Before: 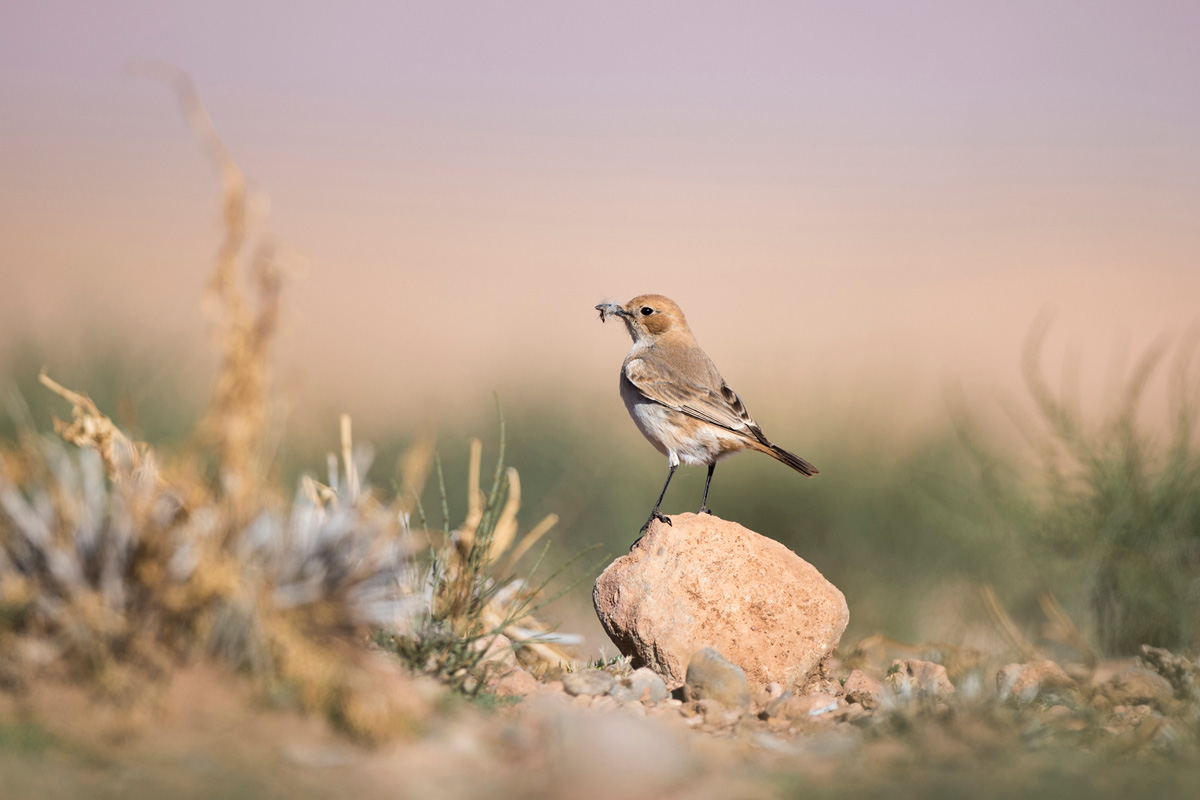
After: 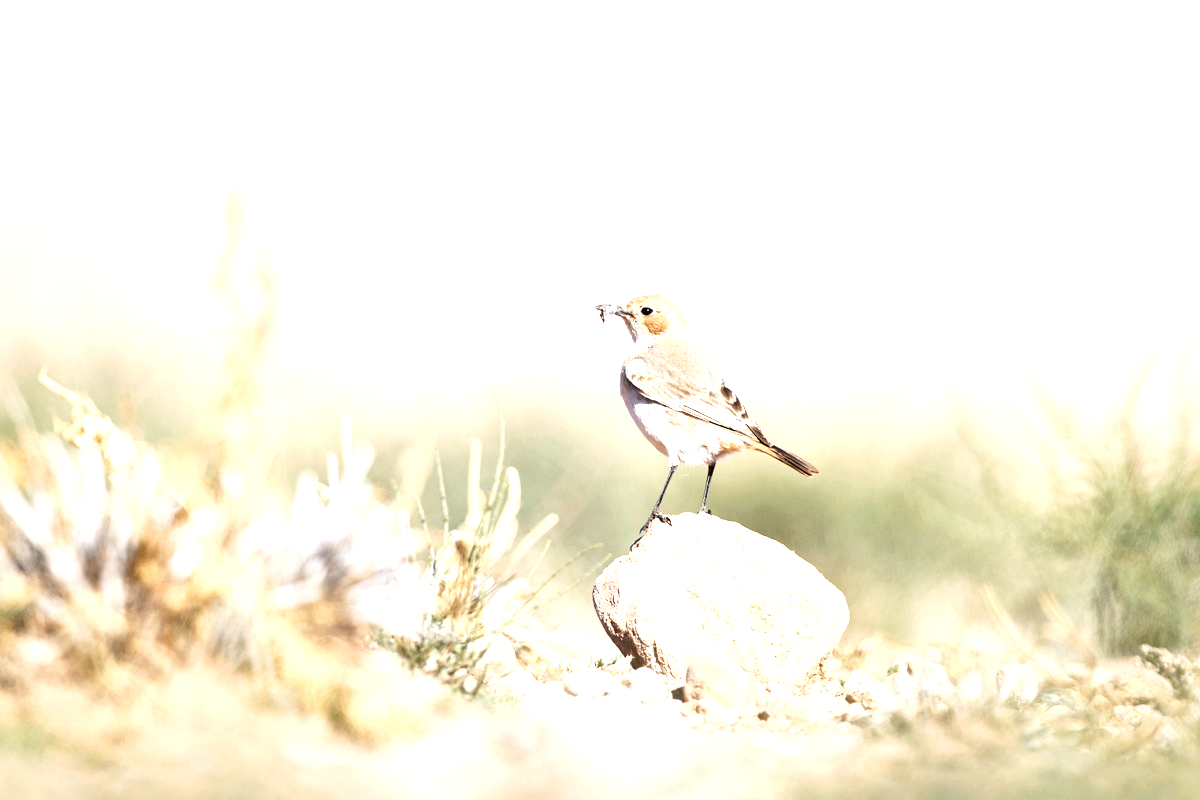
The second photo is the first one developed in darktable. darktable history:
exposure: black level correction 0, exposure 1.743 EV, compensate exposure bias true, compensate highlight preservation false
local contrast: mode bilateral grid, contrast 21, coarseness 51, detail 132%, midtone range 0.2
tone curve: curves: ch0 [(0, 0) (0.003, 0.01) (0.011, 0.015) (0.025, 0.023) (0.044, 0.038) (0.069, 0.058) (0.1, 0.093) (0.136, 0.134) (0.177, 0.176) (0.224, 0.221) (0.277, 0.282) (0.335, 0.36) (0.399, 0.438) (0.468, 0.54) (0.543, 0.632) (0.623, 0.724) (0.709, 0.814) (0.801, 0.885) (0.898, 0.947) (1, 1)], preserve colors none
